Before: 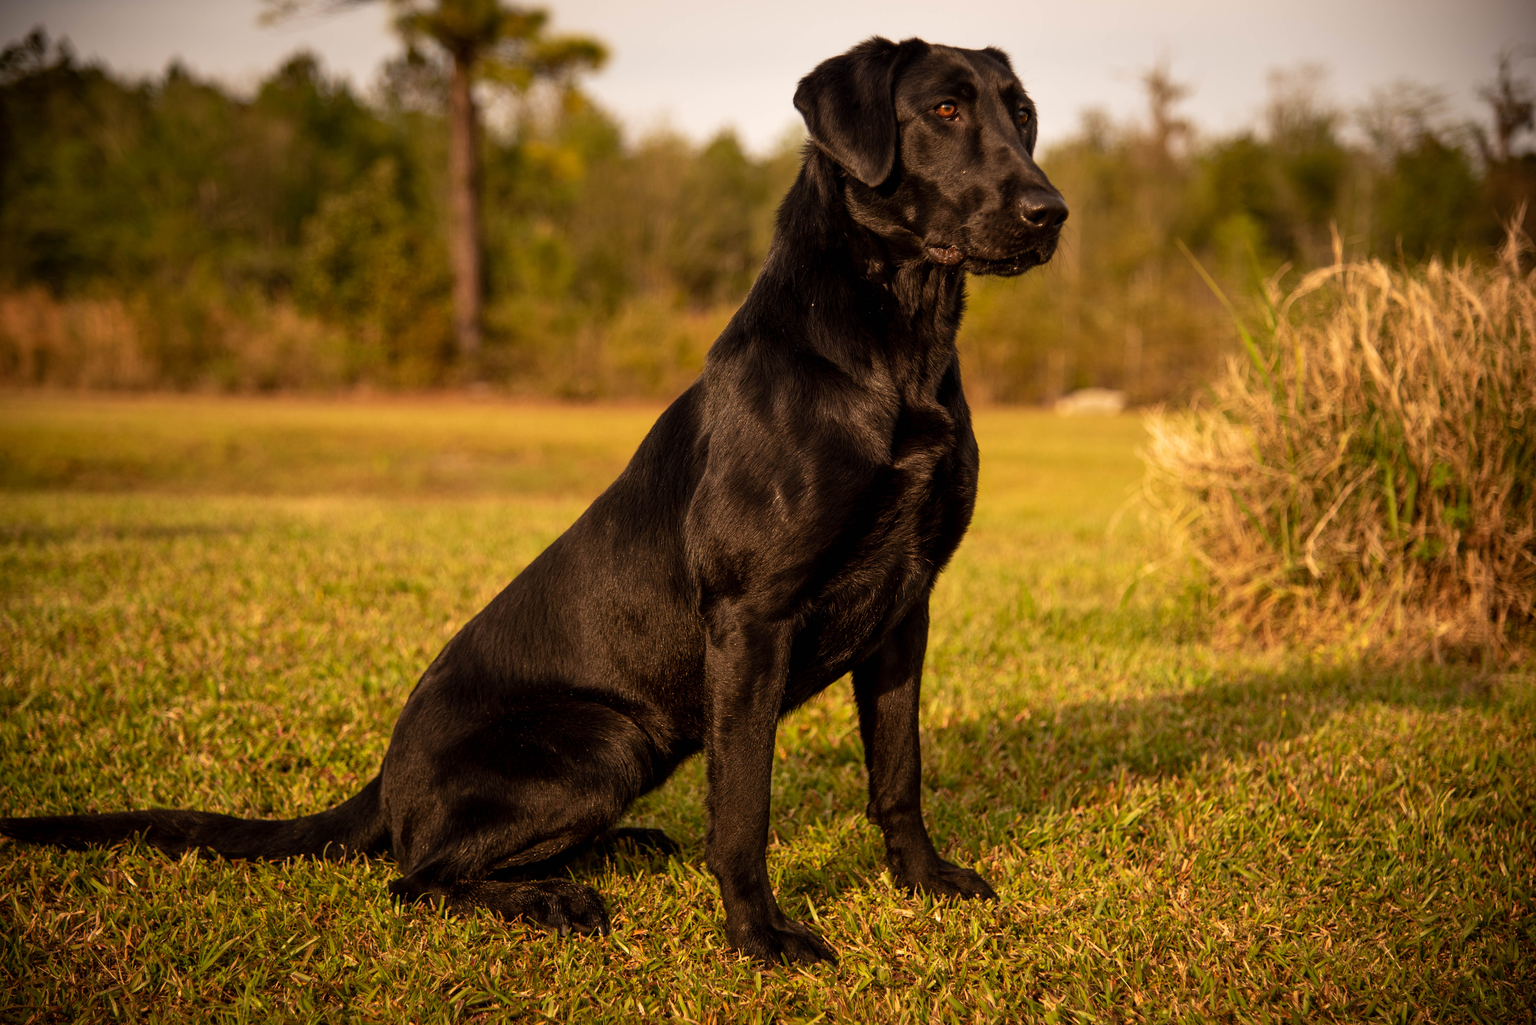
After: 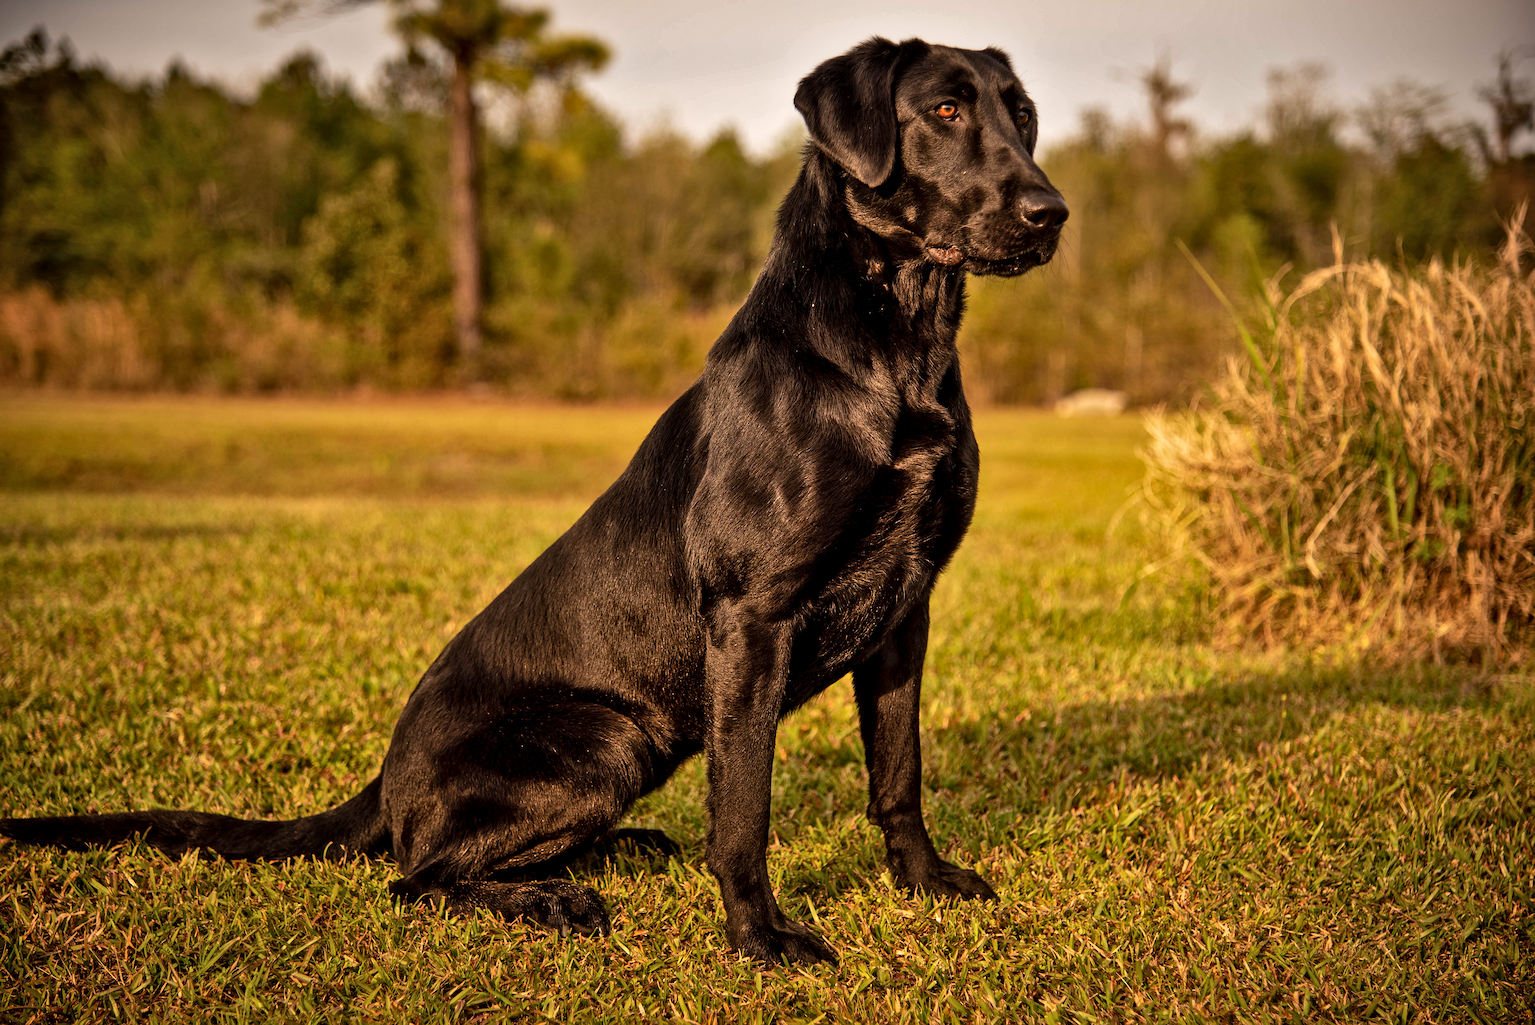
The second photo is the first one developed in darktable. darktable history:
local contrast: mode bilateral grid, contrast 20, coarseness 50, detail 132%, midtone range 0.2
shadows and highlights: low approximation 0.01, soften with gaussian
sharpen: on, module defaults
